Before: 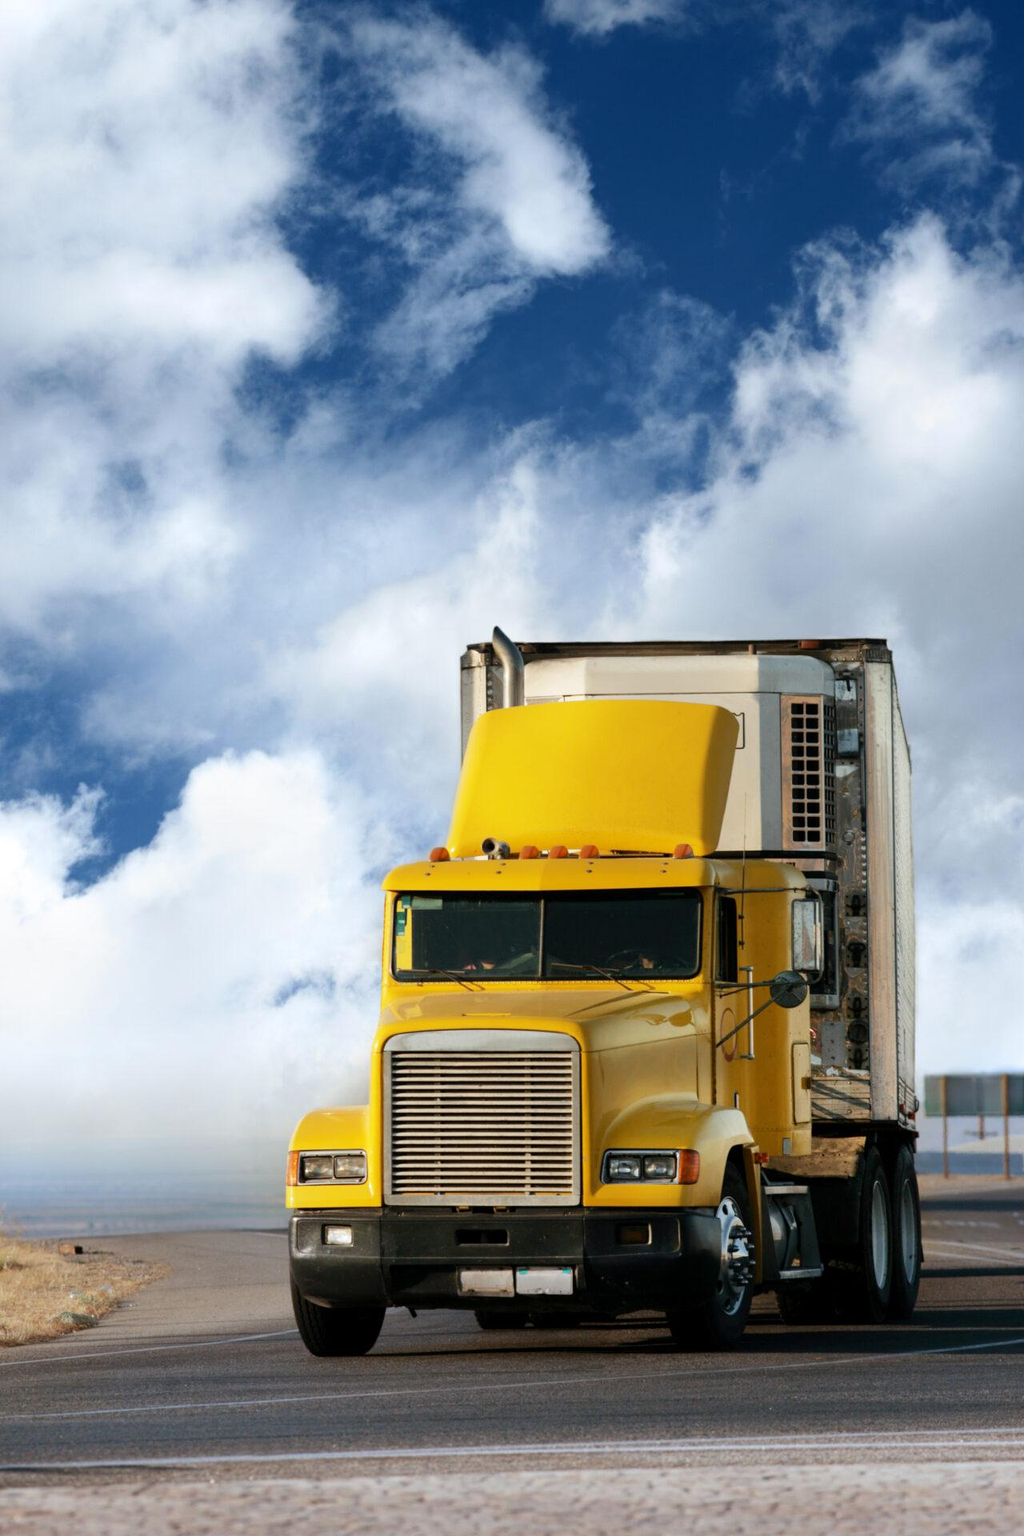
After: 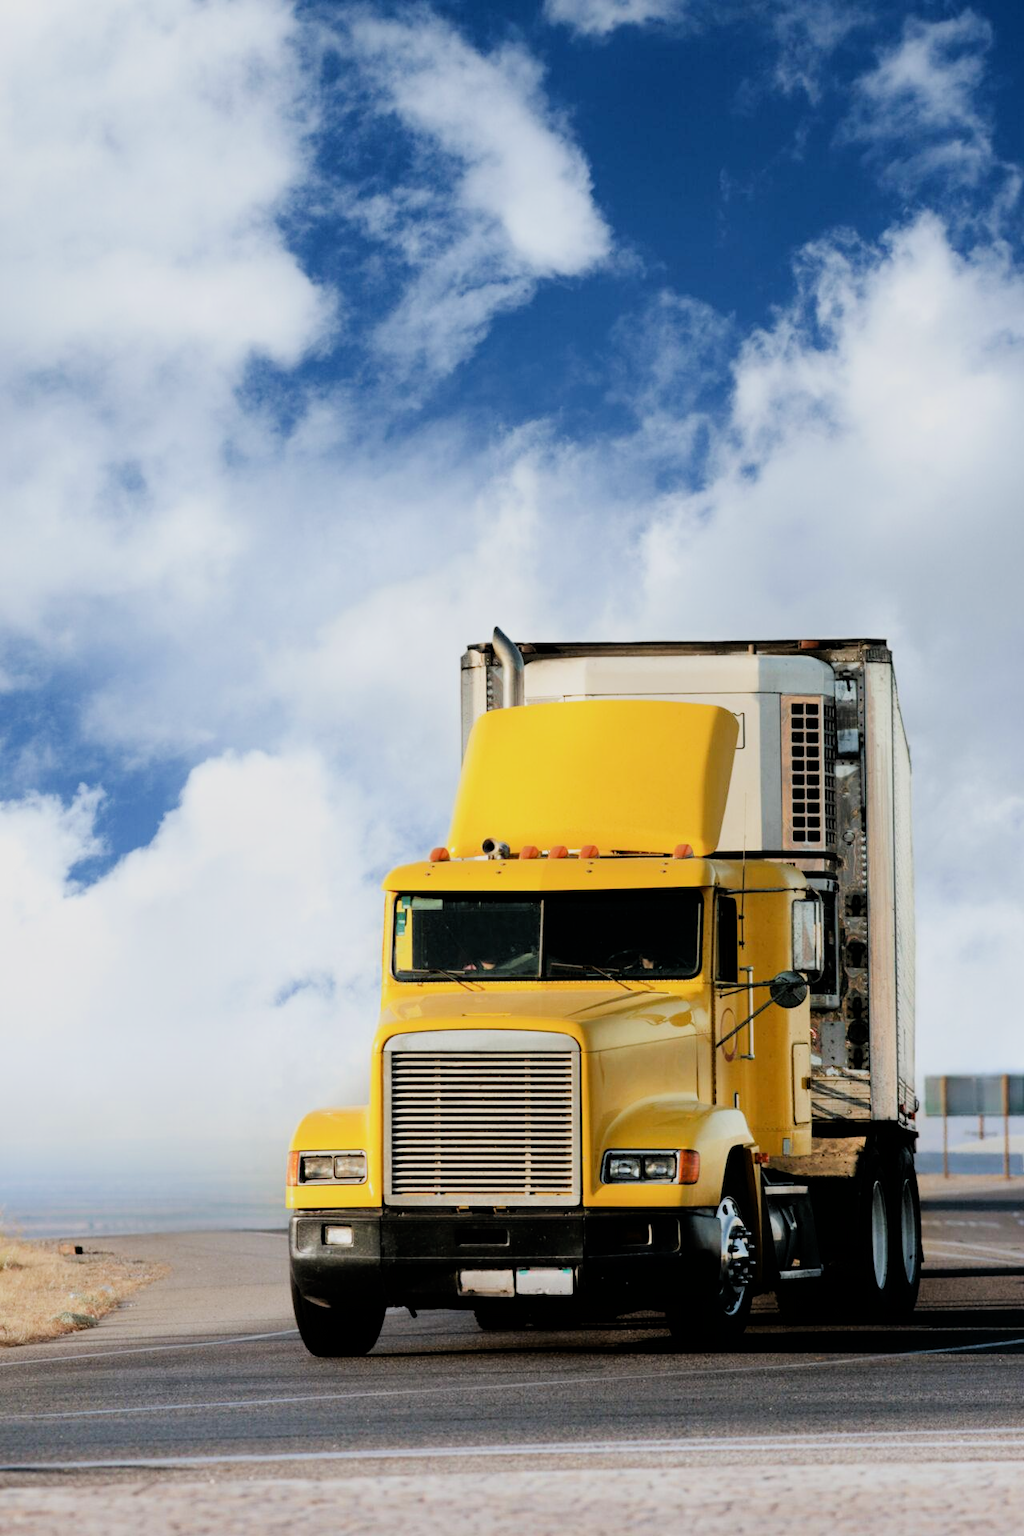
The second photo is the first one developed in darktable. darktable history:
tone equalizer: -8 EV -0.777 EV, -7 EV -0.694 EV, -6 EV -0.613 EV, -5 EV -0.385 EV, -3 EV 0.376 EV, -2 EV 0.6 EV, -1 EV 0.701 EV, +0 EV 0.77 EV
filmic rgb: black relative exposure -7.25 EV, white relative exposure 5.05 EV, hardness 3.19
